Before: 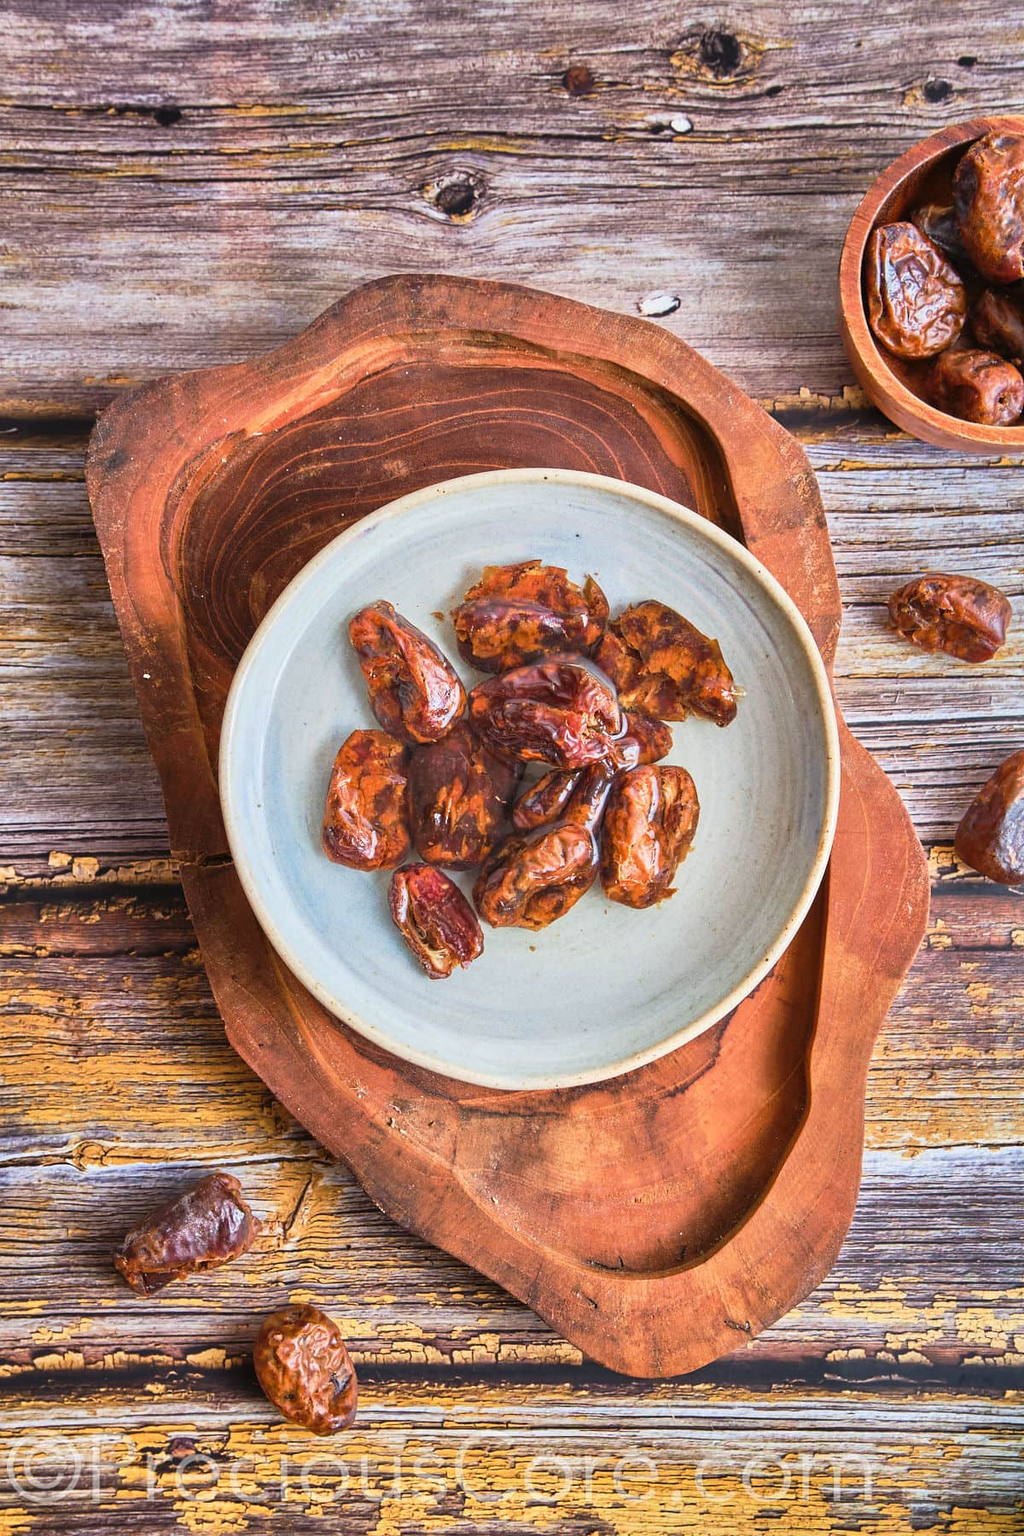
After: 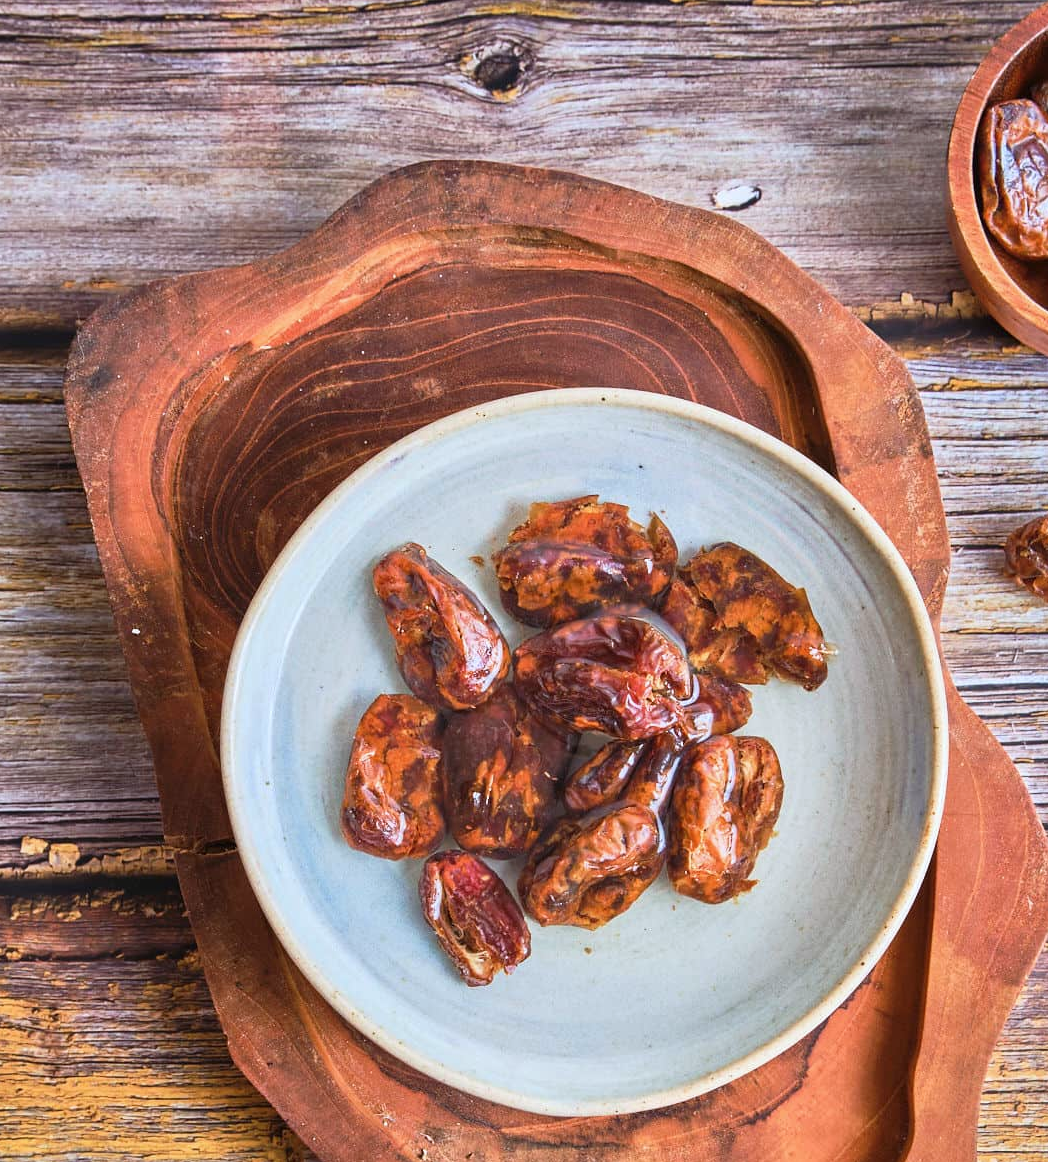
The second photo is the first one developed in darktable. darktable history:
color calibration: x 0.355, y 0.367, temperature 4700.38 K
crop: left 3.015%, top 8.969%, right 9.647%, bottom 26.457%
